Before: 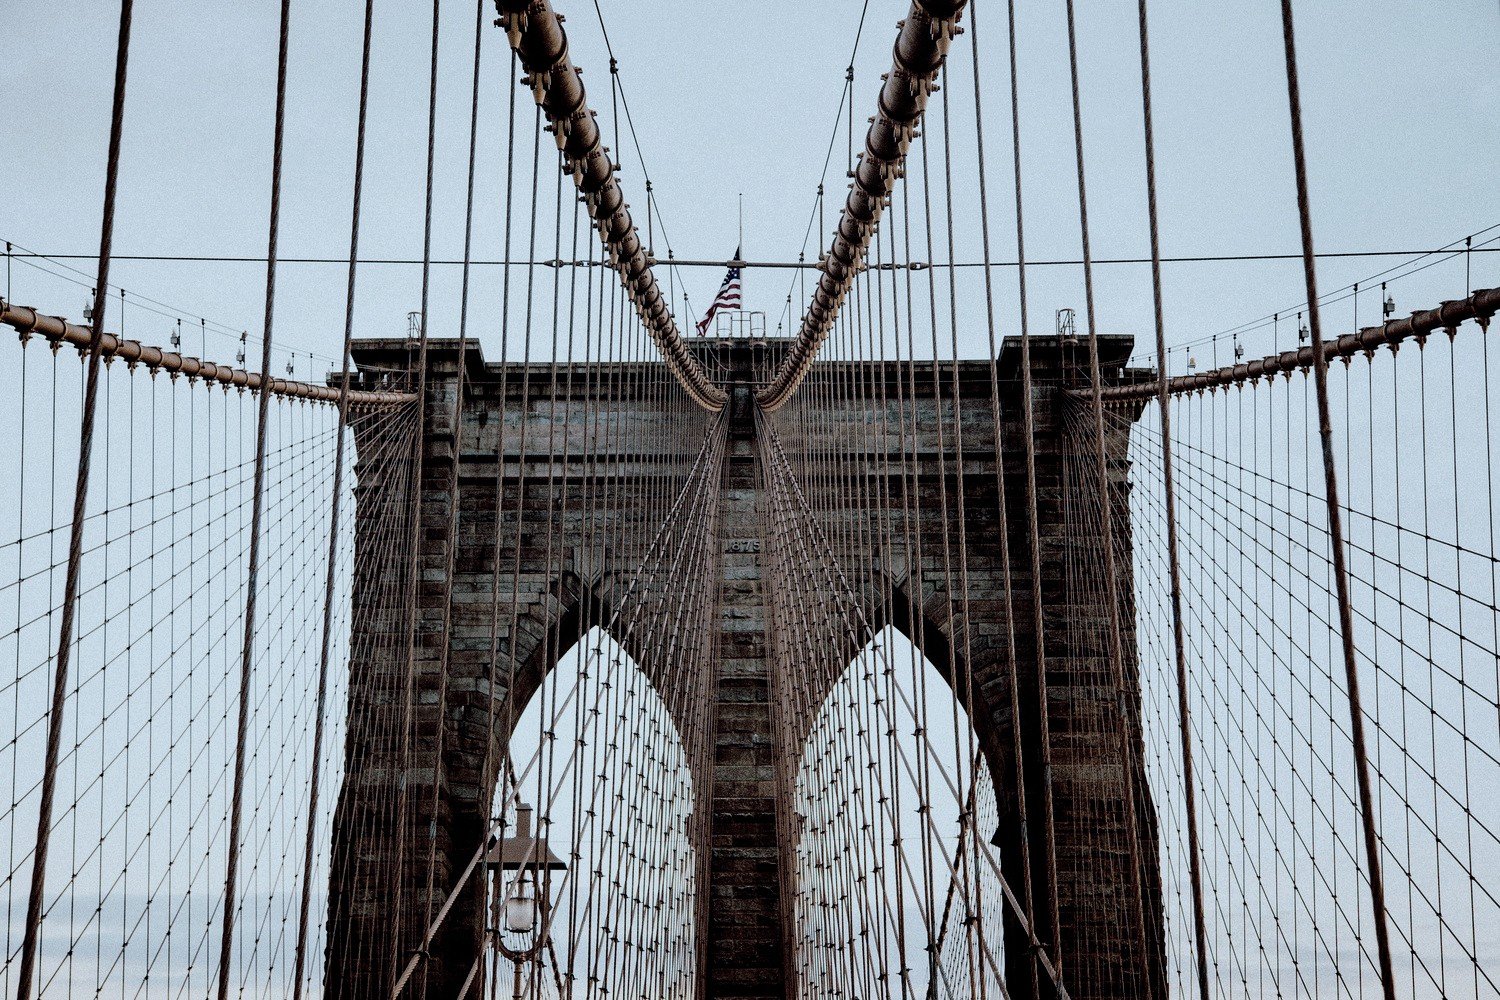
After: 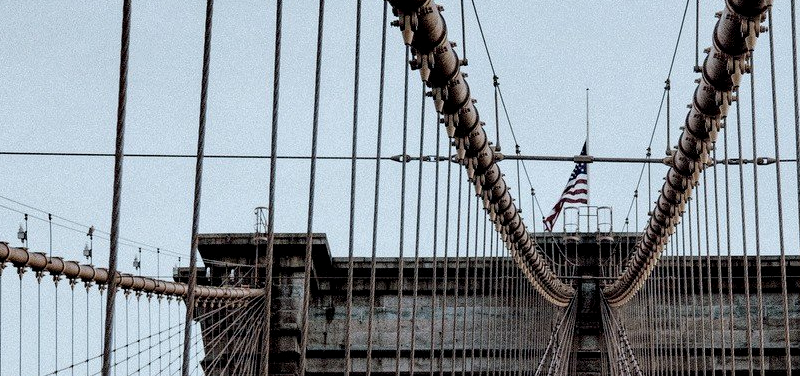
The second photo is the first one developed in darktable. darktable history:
crop: left 10.212%, top 10.583%, right 36.397%, bottom 51.724%
local contrast: highlights 102%, shadows 100%, detail 131%, midtone range 0.2
